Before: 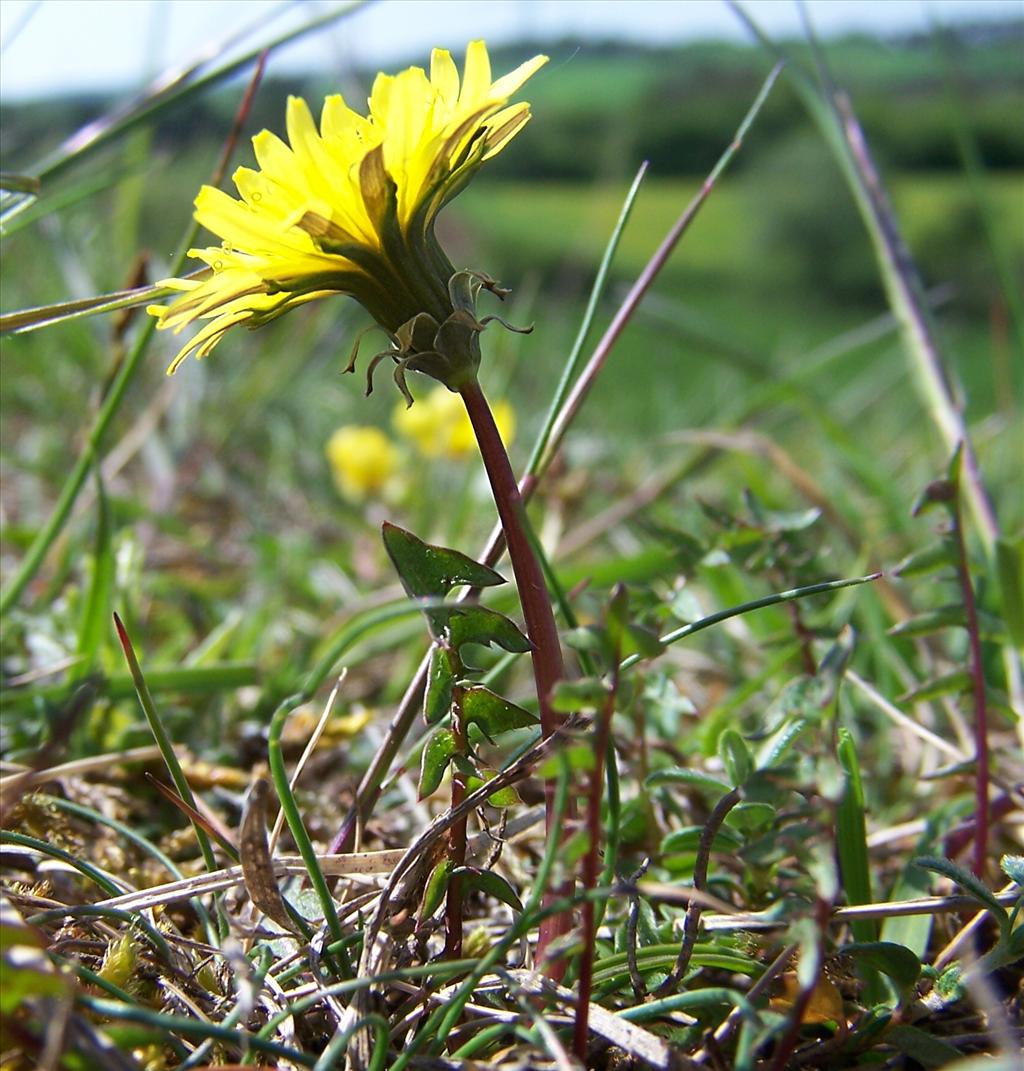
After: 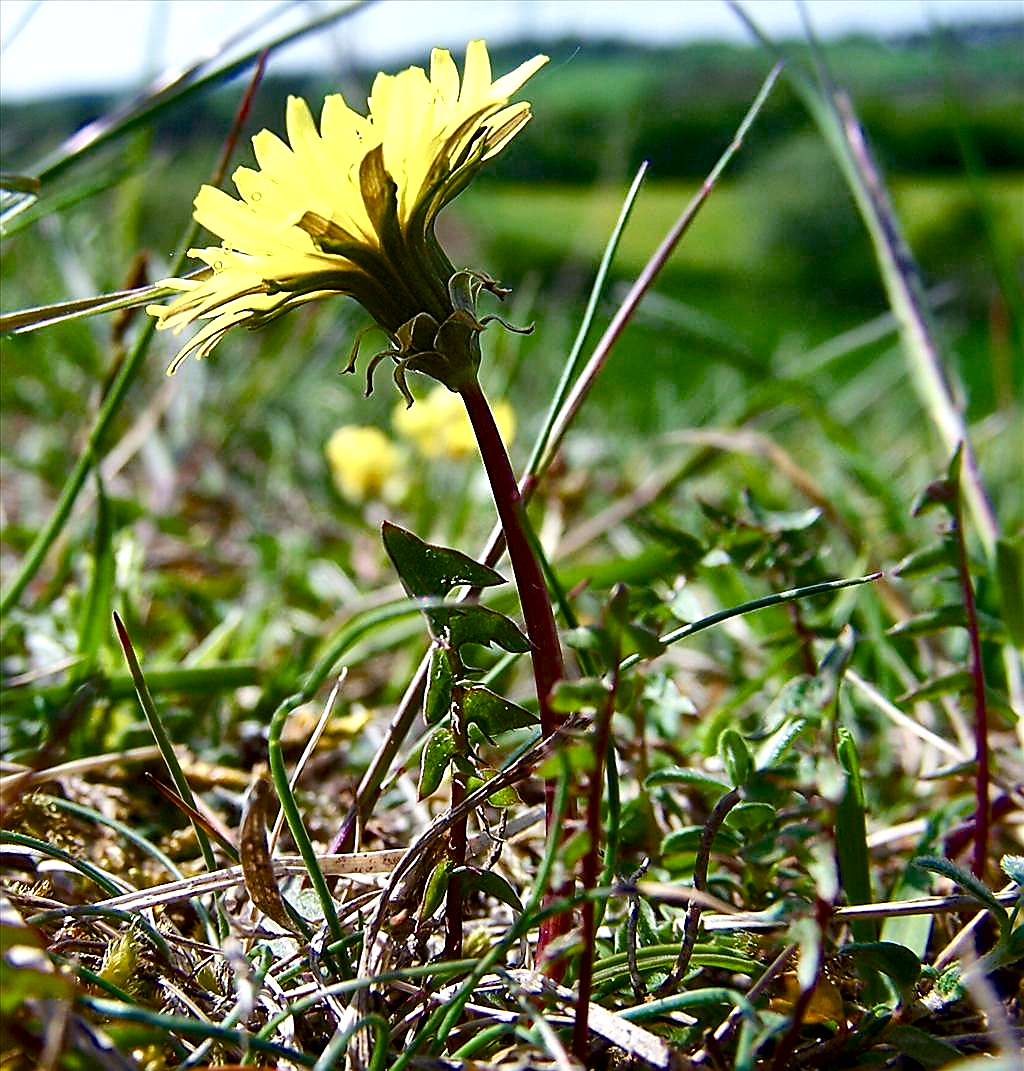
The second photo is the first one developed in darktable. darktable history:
shadows and highlights: radius 171.08, shadows 26.26, white point adjustment 3.2, highlights -68.82, soften with gaussian
local contrast: mode bilateral grid, contrast 24, coarseness 61, detail 151%, midtone range 0.2
sharpen: radius 1.419, amount 1.256, threshold 0.669
color balance rgb: perceptual saturation grading › global saturation 38.93%, perceptual saturation grading › highlights -50.548%, perceptual saturation grading › shadows 30.924%, saturation formula JzAzBz (2021)
